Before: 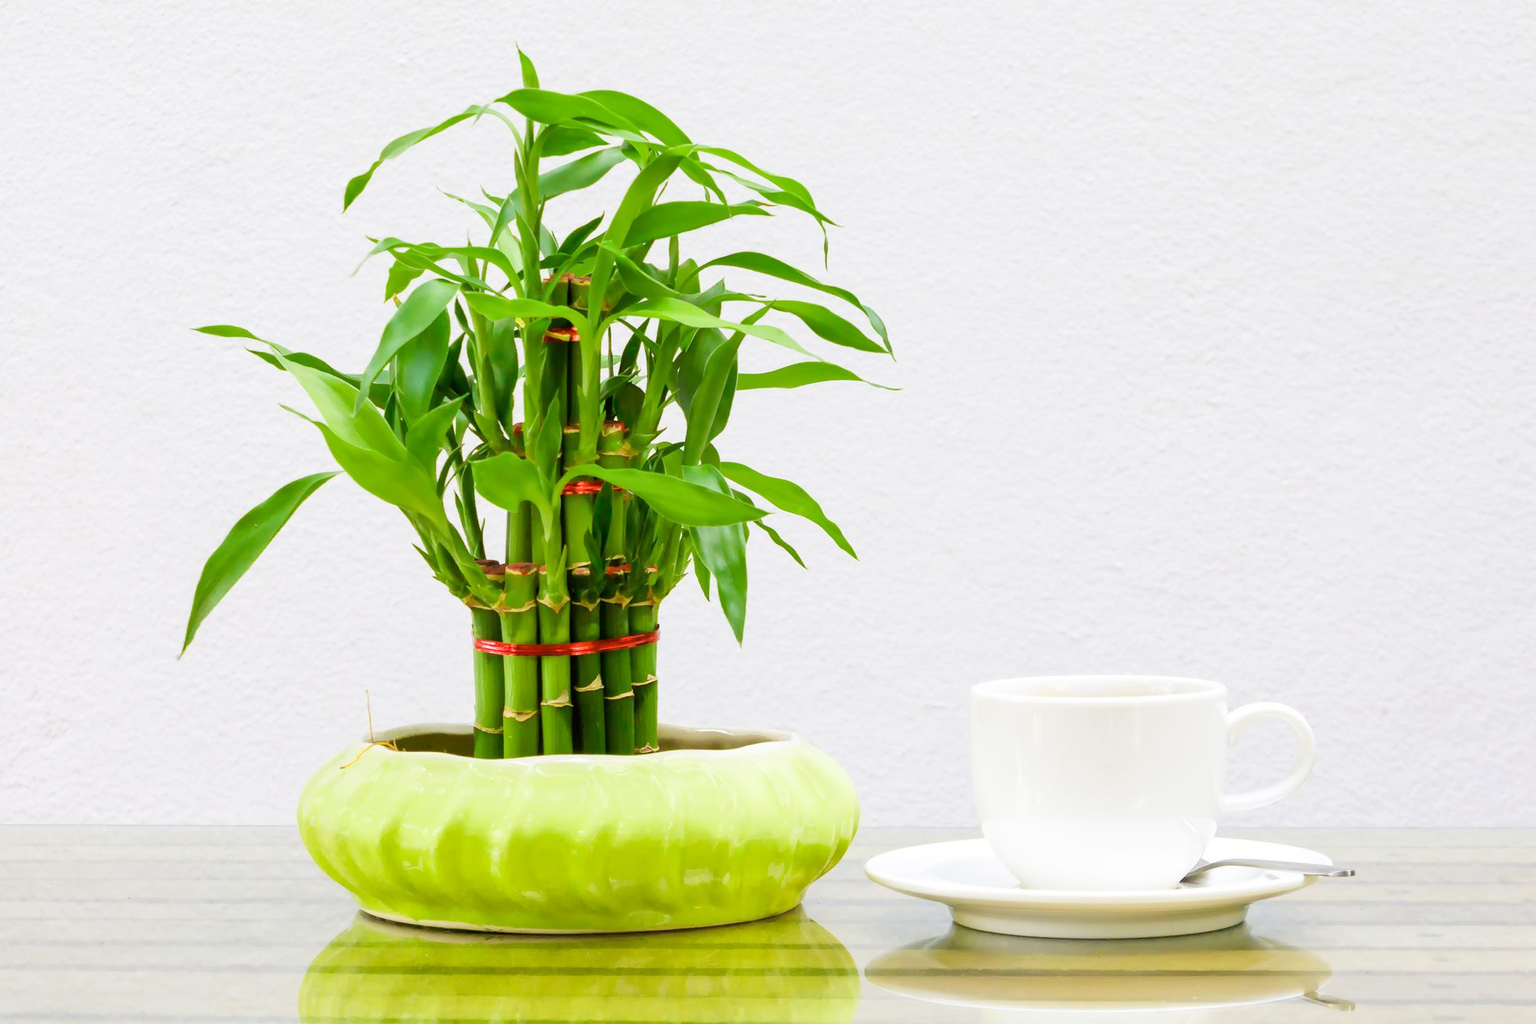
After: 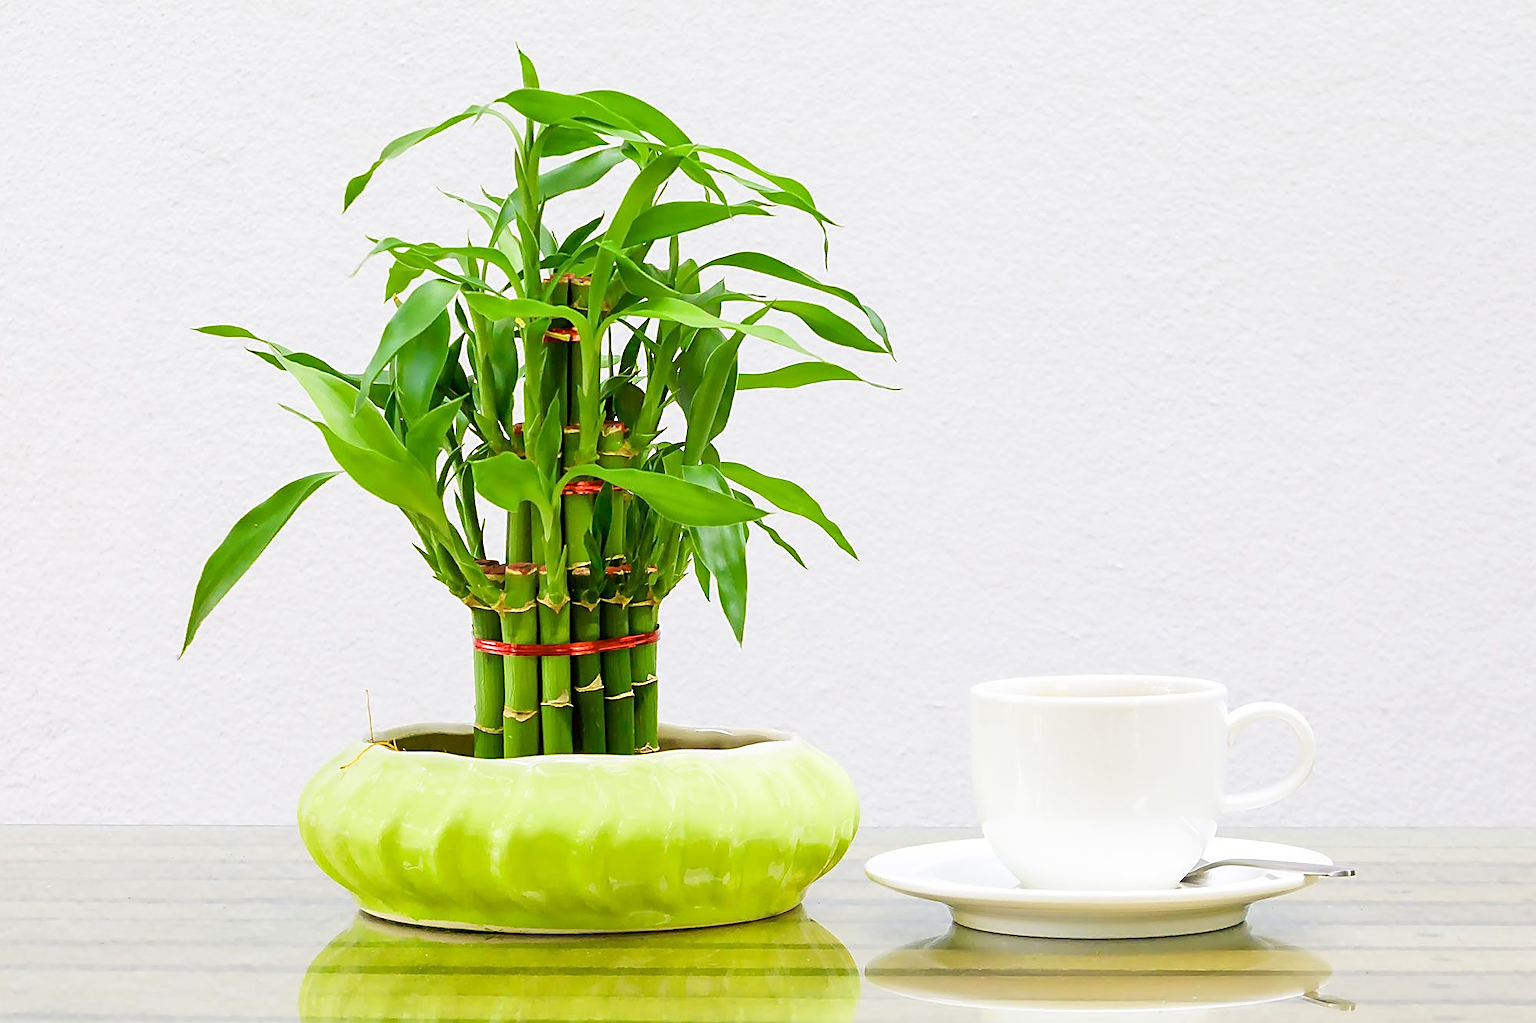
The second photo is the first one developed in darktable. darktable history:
sharpen: radius 1.732, amount 1.304
